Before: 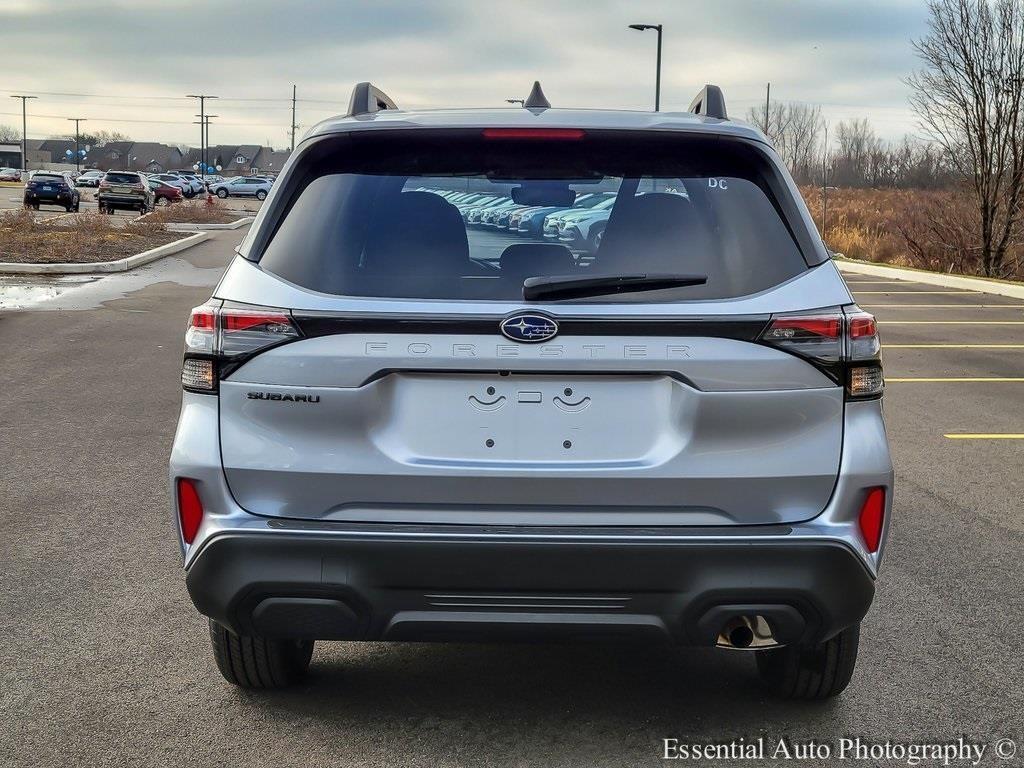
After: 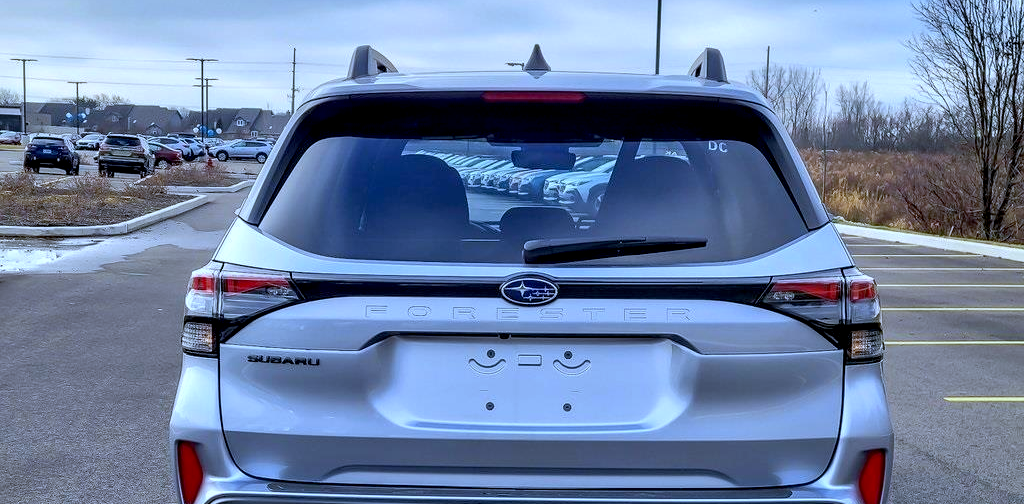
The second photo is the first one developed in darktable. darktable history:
exposure: black level correction 0.007, exposure 0.093 EV, compensate highlight preservation false
white balance: red 0.871, blue 1.249
crop and rotate: top 4.848%, bottom 29.503%
